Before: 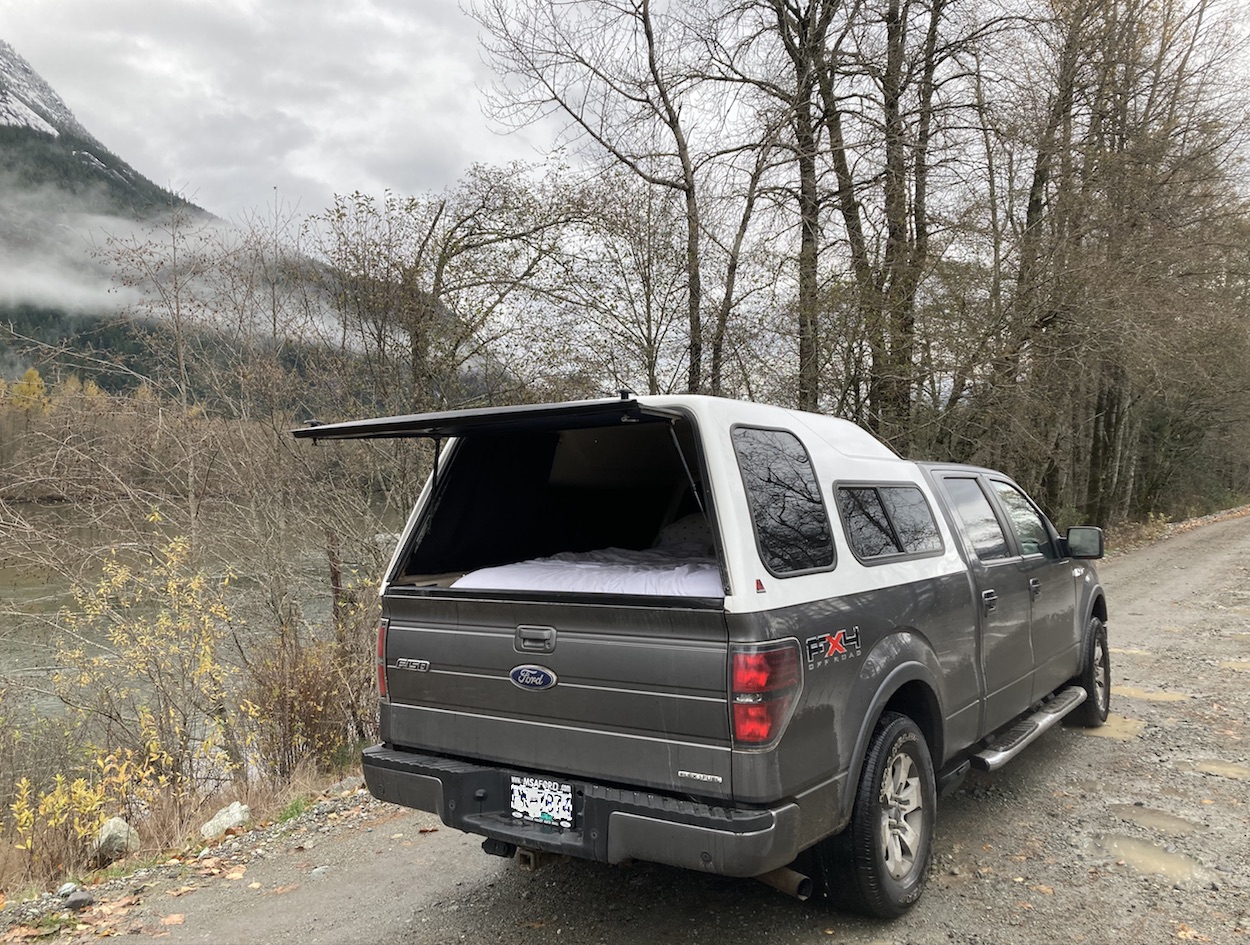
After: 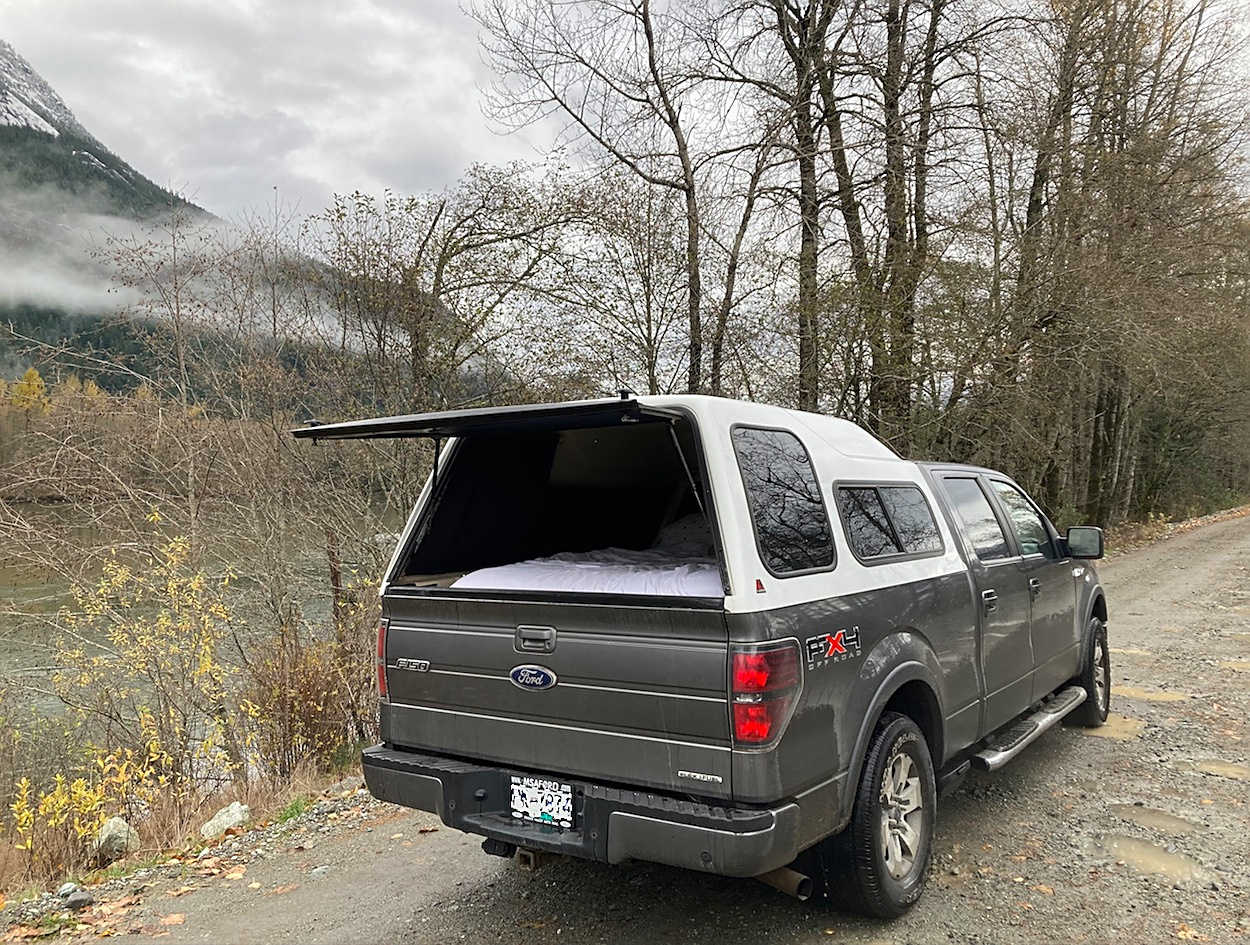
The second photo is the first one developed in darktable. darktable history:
color calibration: output colorfulness [0, 0.315, 0, 0], illuminant same as pipeline (D50), x 0.346, y 0.359, temperature 4997.7 K, saturation algorithm version 1 (2020)
sharpen: on, module defaults
